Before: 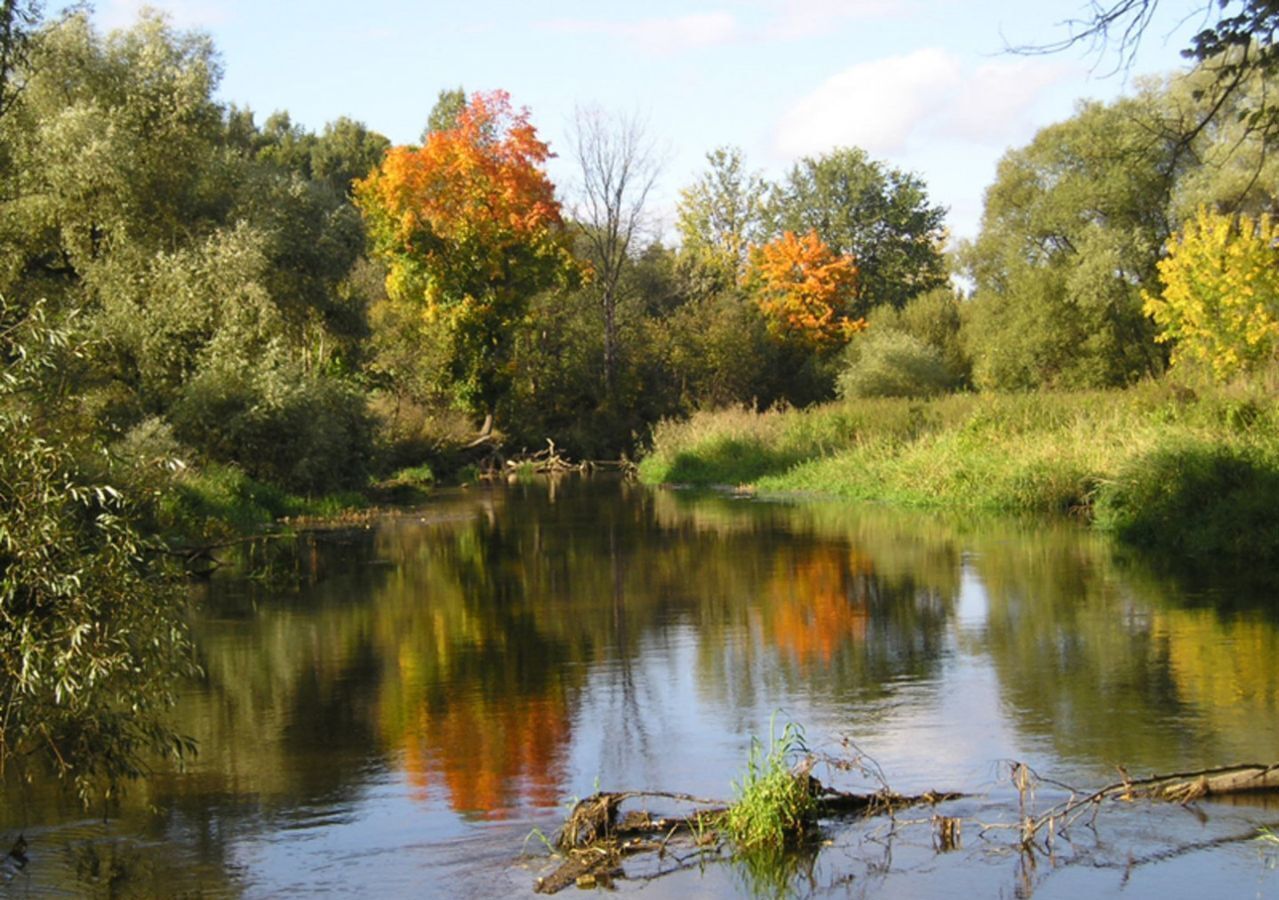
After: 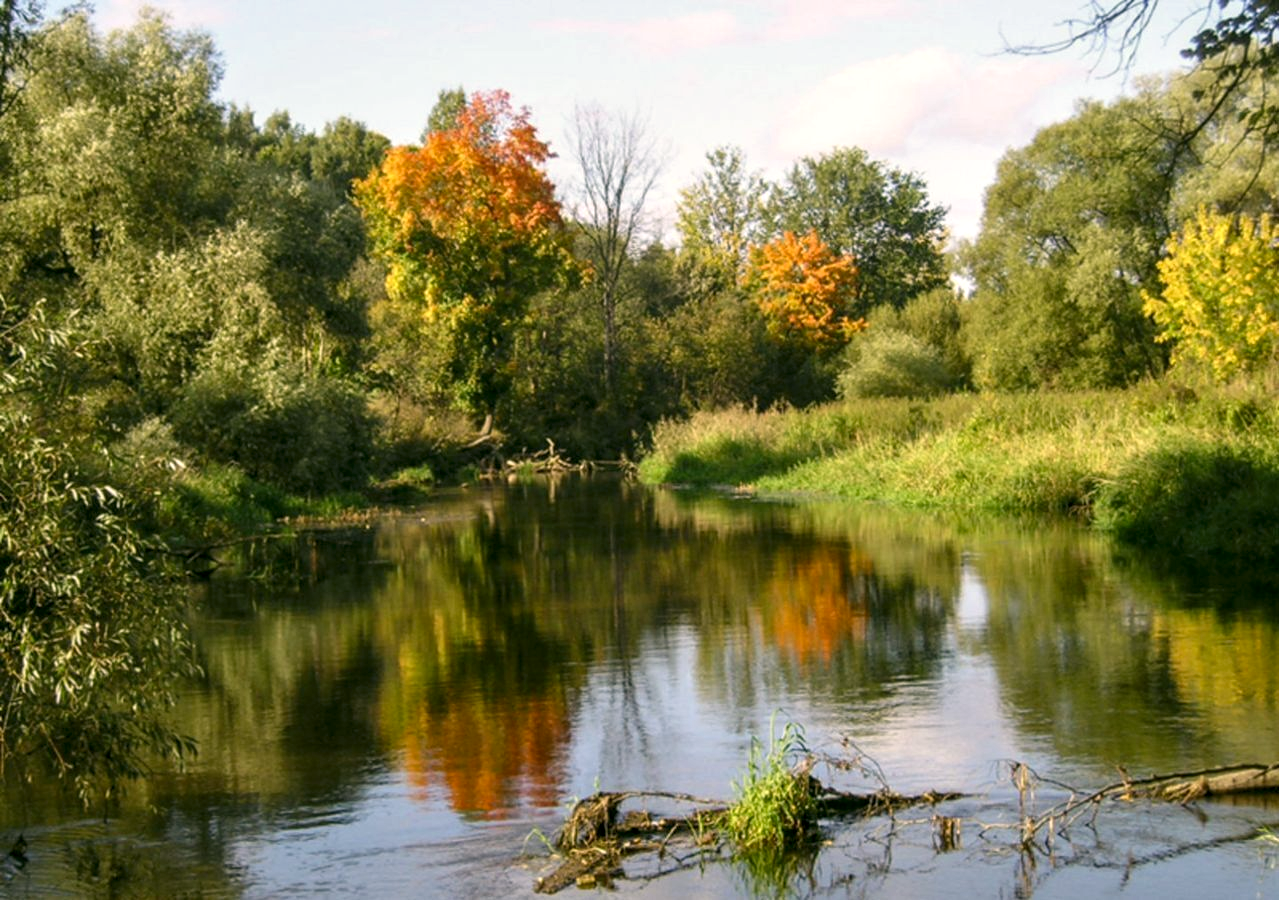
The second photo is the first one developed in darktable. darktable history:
color correction: highlights a* 4.27, highlights b* 4.95, shadows a* -7.2, shadows b* 4.83
local contrast: detail 130%
